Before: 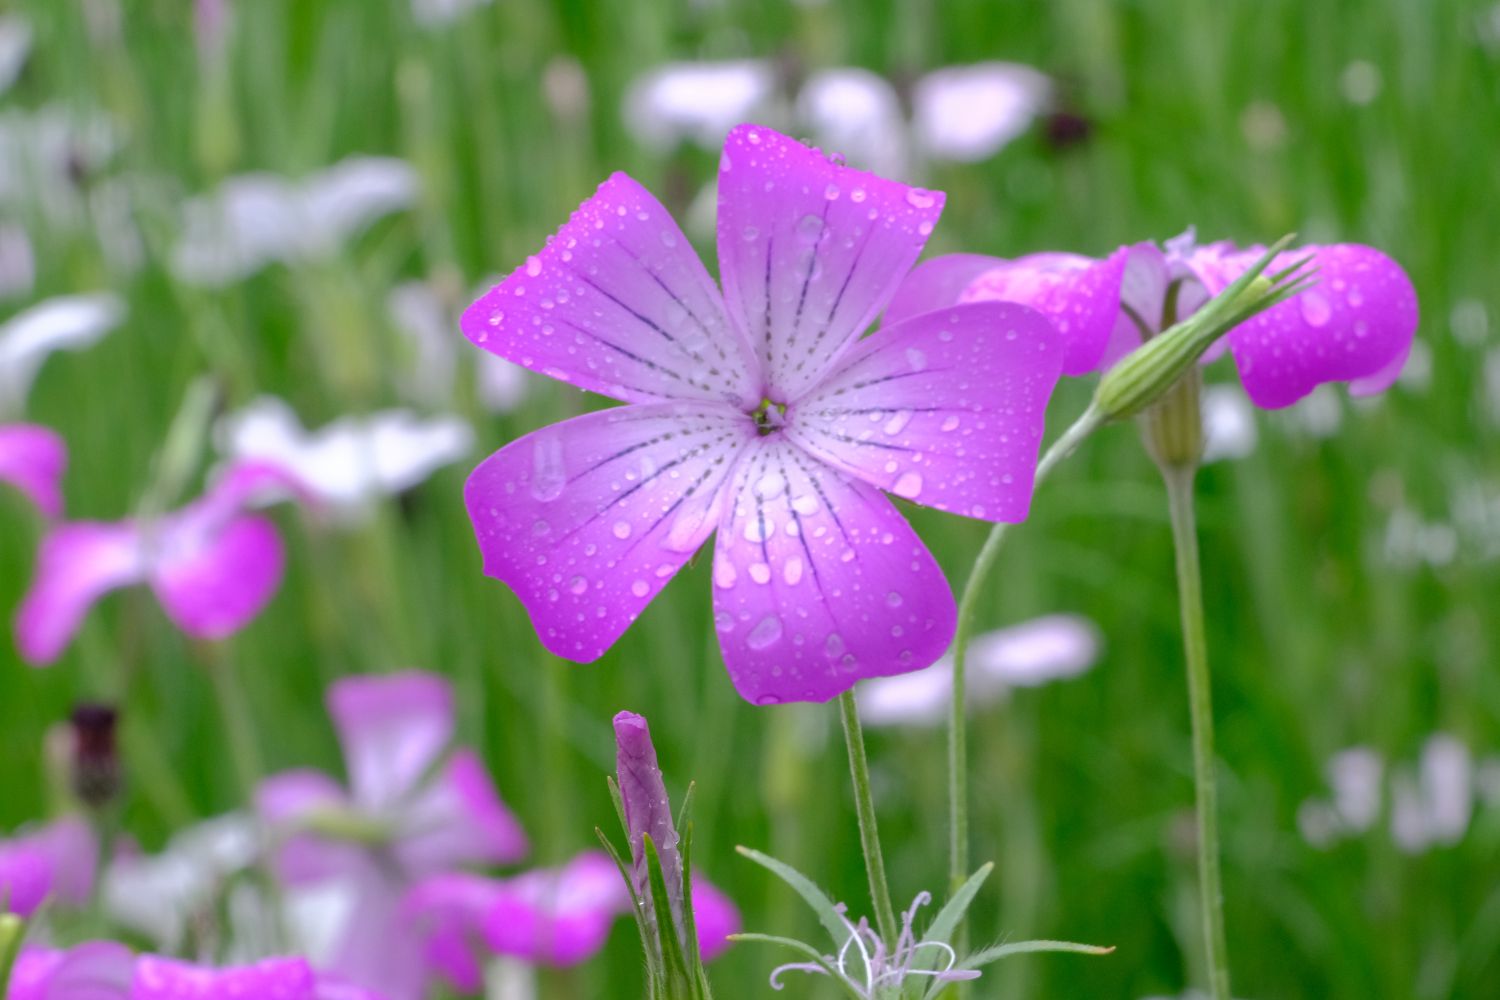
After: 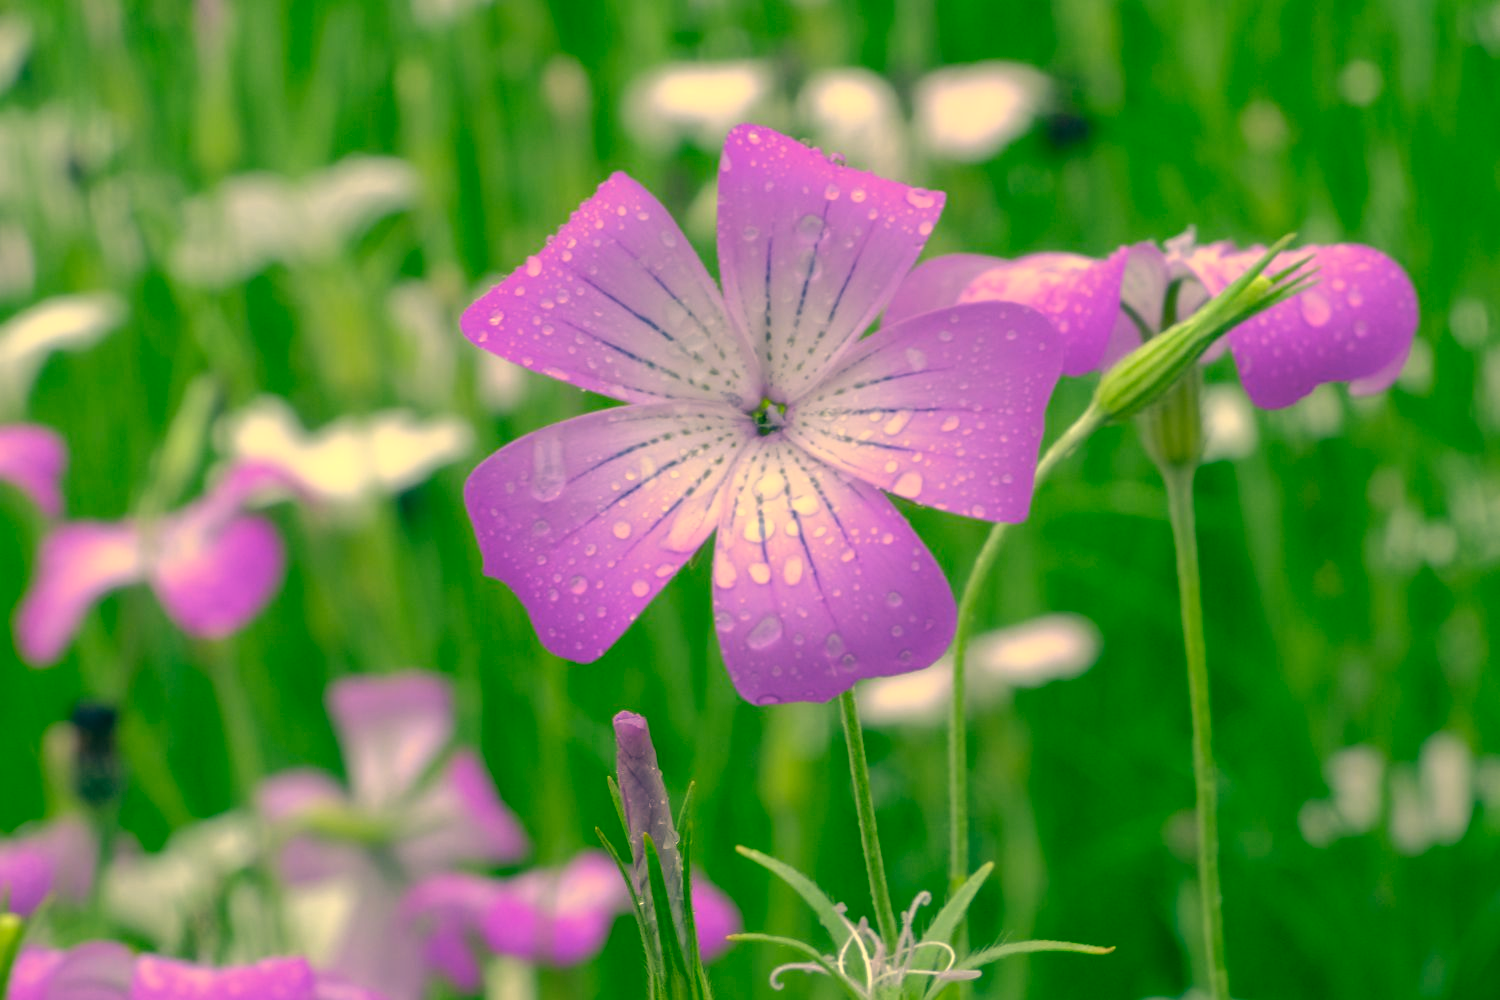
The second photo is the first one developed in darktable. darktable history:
color correction: highlights a* 1.83, highlights b* 34.02, shadows a* -36.68, shadows b* -5.48
white balance: red 1.045, blue 0.932
